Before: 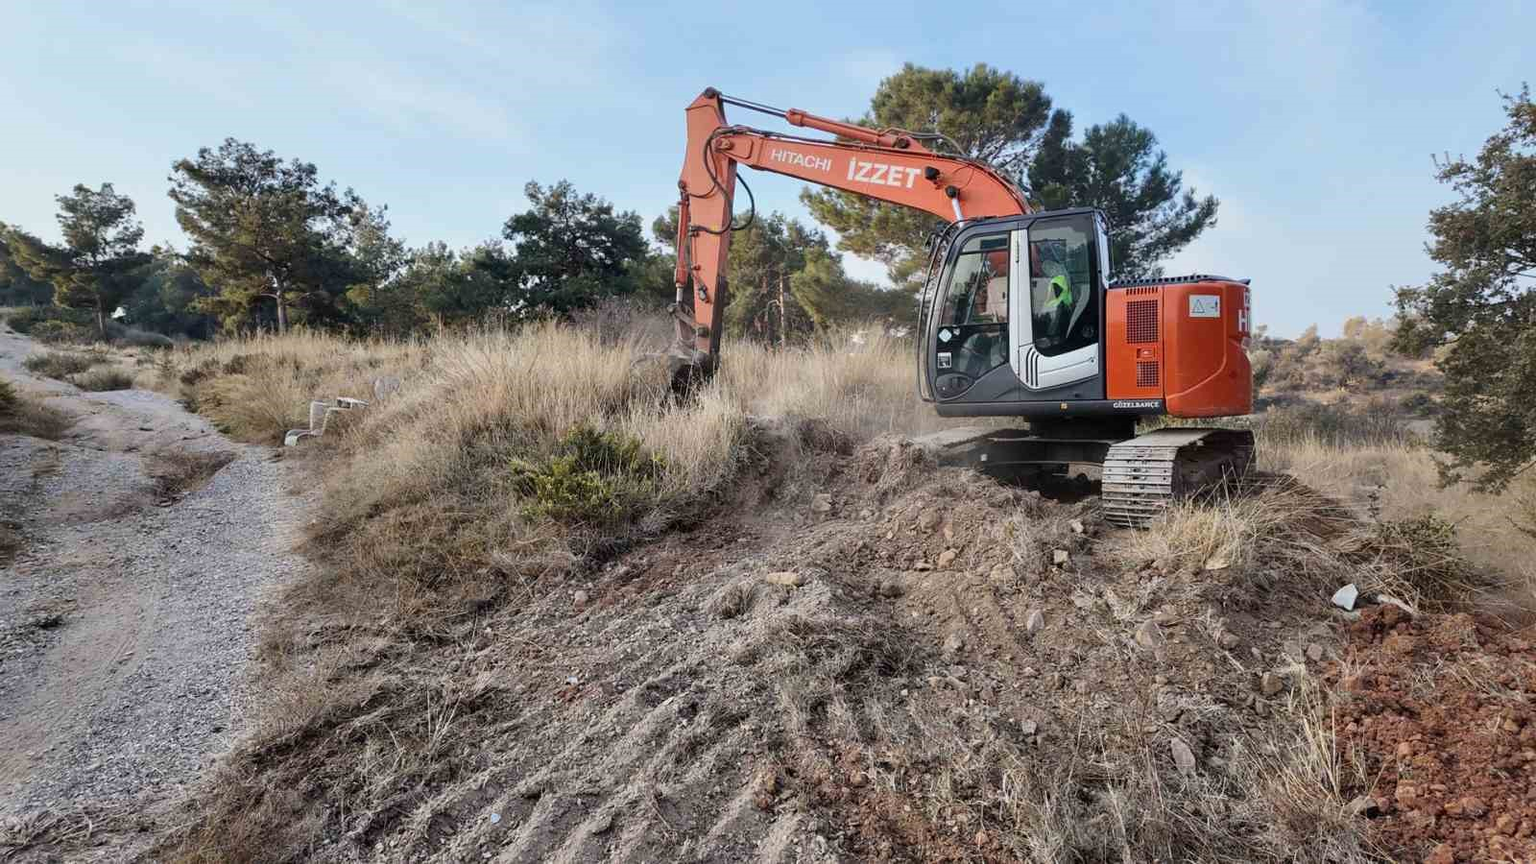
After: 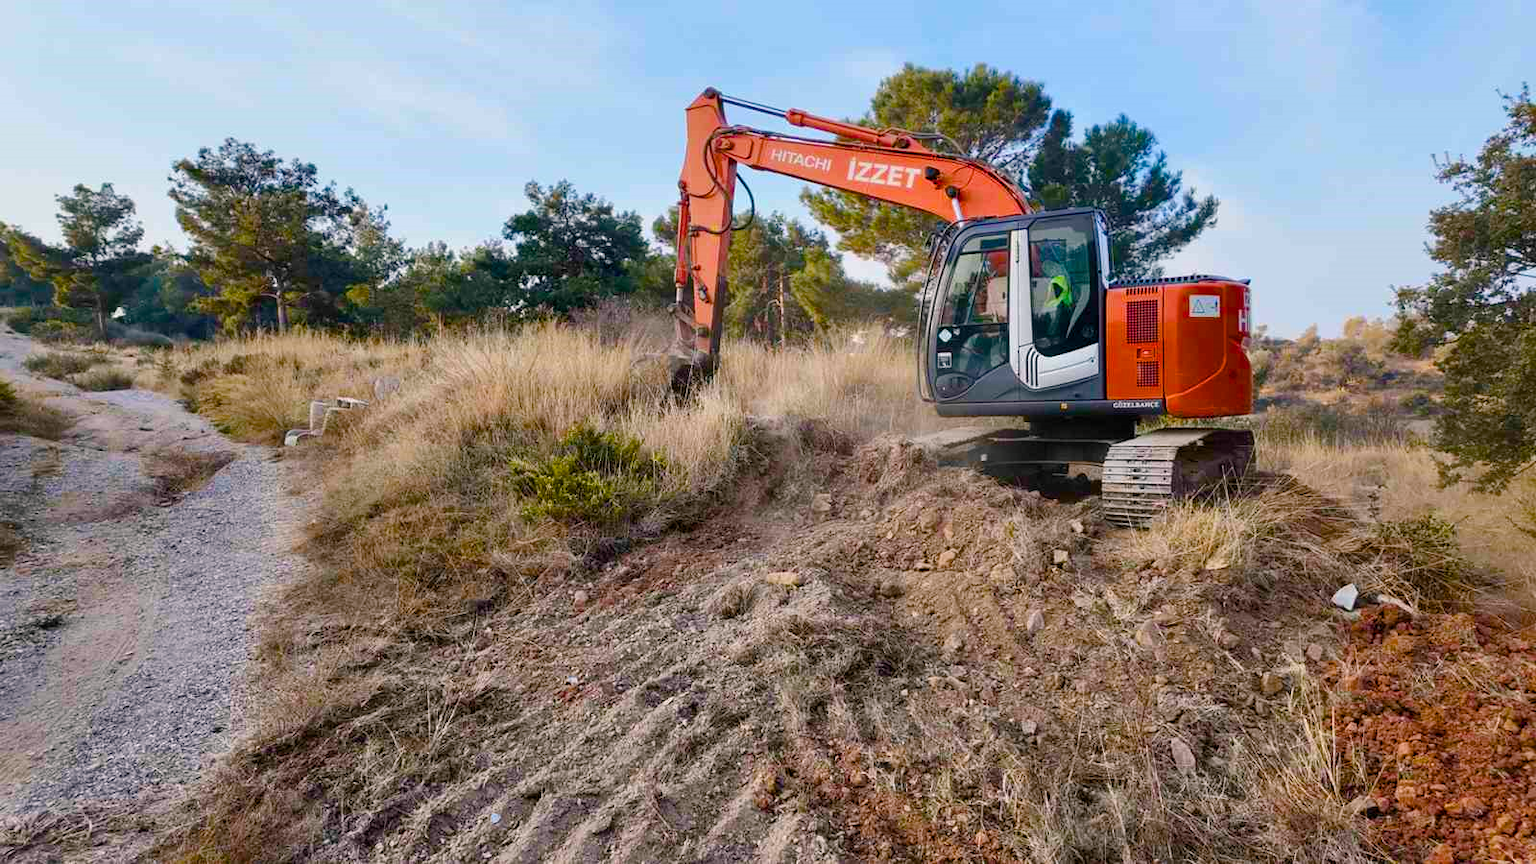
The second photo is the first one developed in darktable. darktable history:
color balance rgb: shadows lift › chroma 0.727%, shadows lift › hue 115.33°, highlights gain › chroma 0.999%, highlights gain › hue 25.16°, perceptual saturation grading › global saturation 44.404%, perceptual saturation grading › highlights -50.167%, perceptual saturation grading › shadows 30.695%, global vibrance 50.639%
tone equalizer: edges refinement/feathering 500, mask exposure compensation -1.57 EV, preserve details no
